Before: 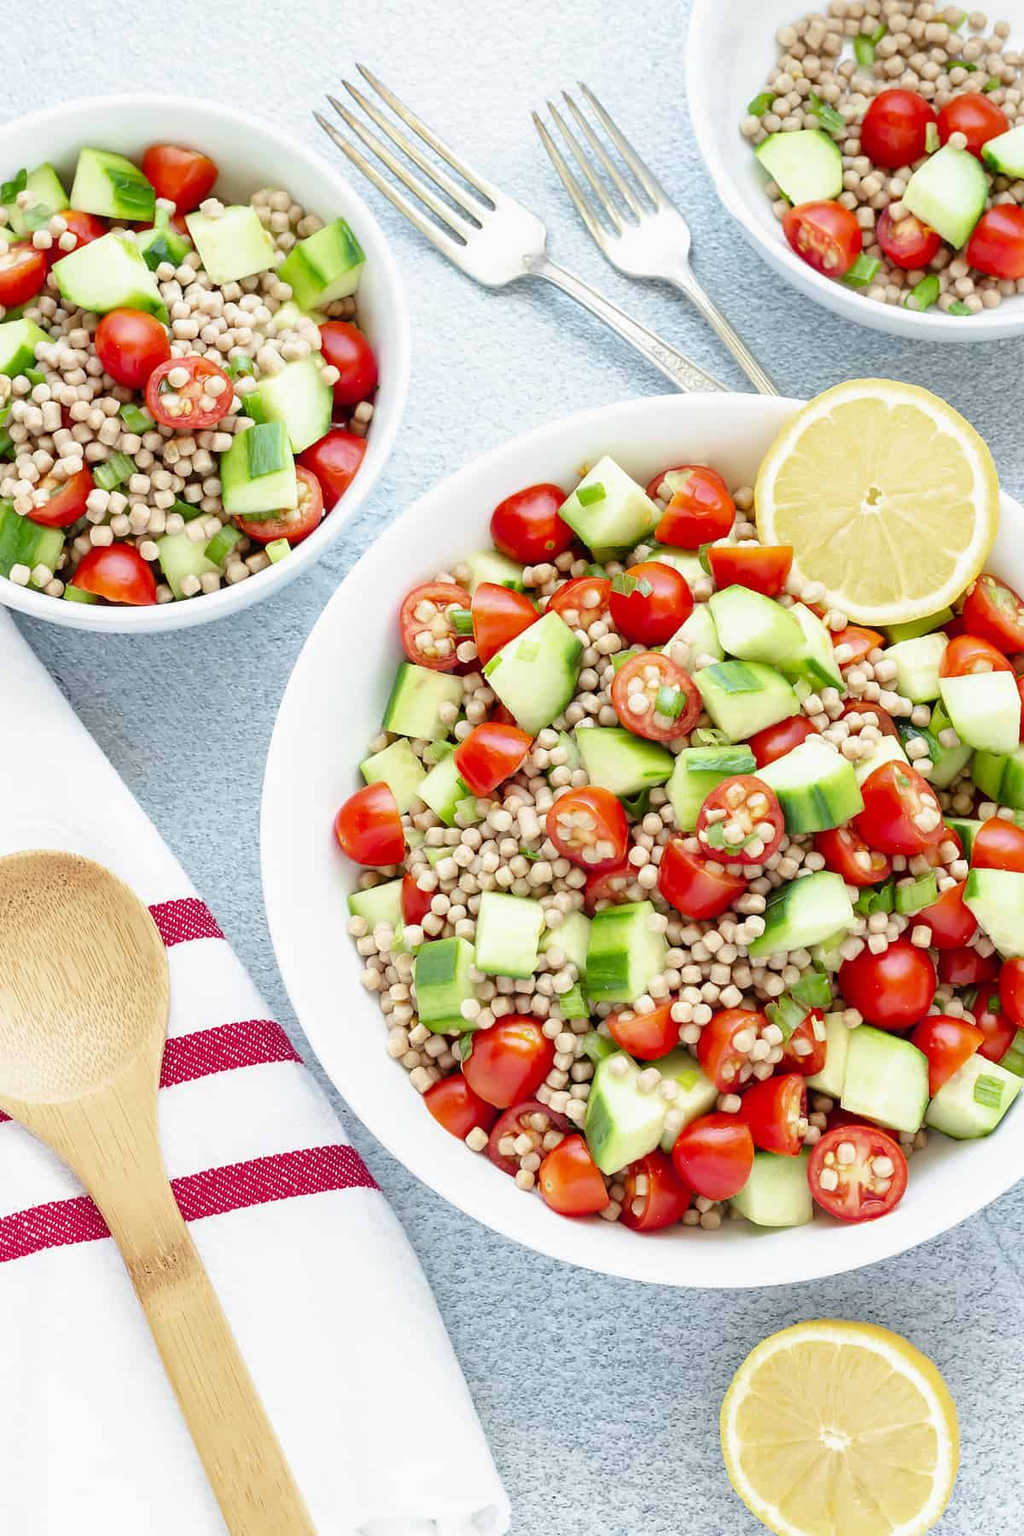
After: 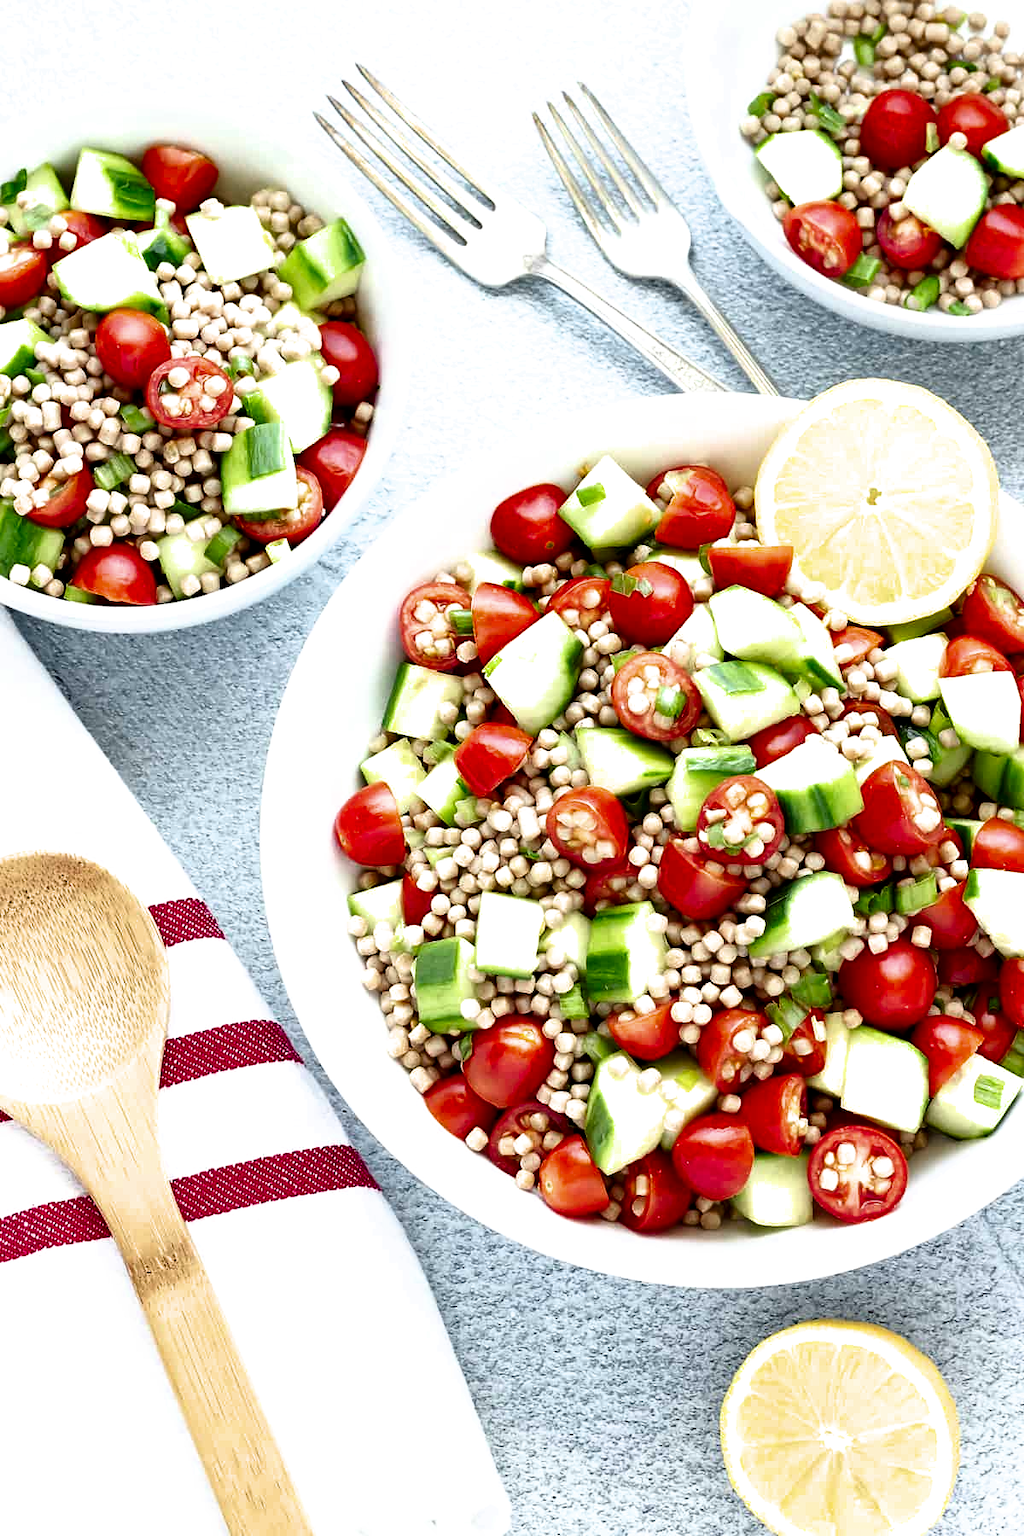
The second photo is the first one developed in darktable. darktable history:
filmic rgb: black relative exposure -8.19 EV, white relative exposure 2.2 EV, target white luminance 99.872%, hardness 7.19, latitude 75.36%, contrast 1.319, highlights saturation mix -2.95%, shadows ↔ highlights balance 30.83%, color science v6 (2022)
contrast brightness saturation: contrast 0.102, brightness -0.258, saturation 0.148
